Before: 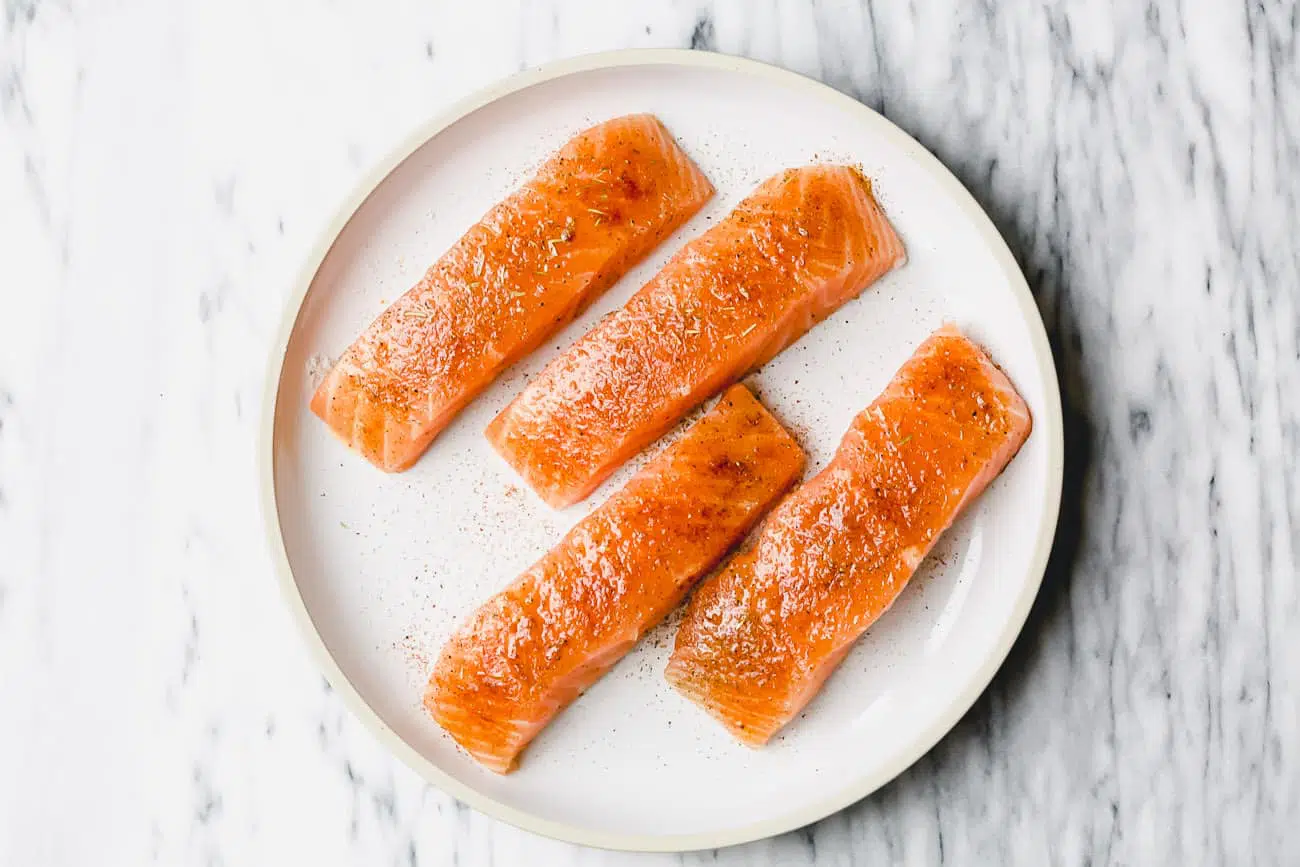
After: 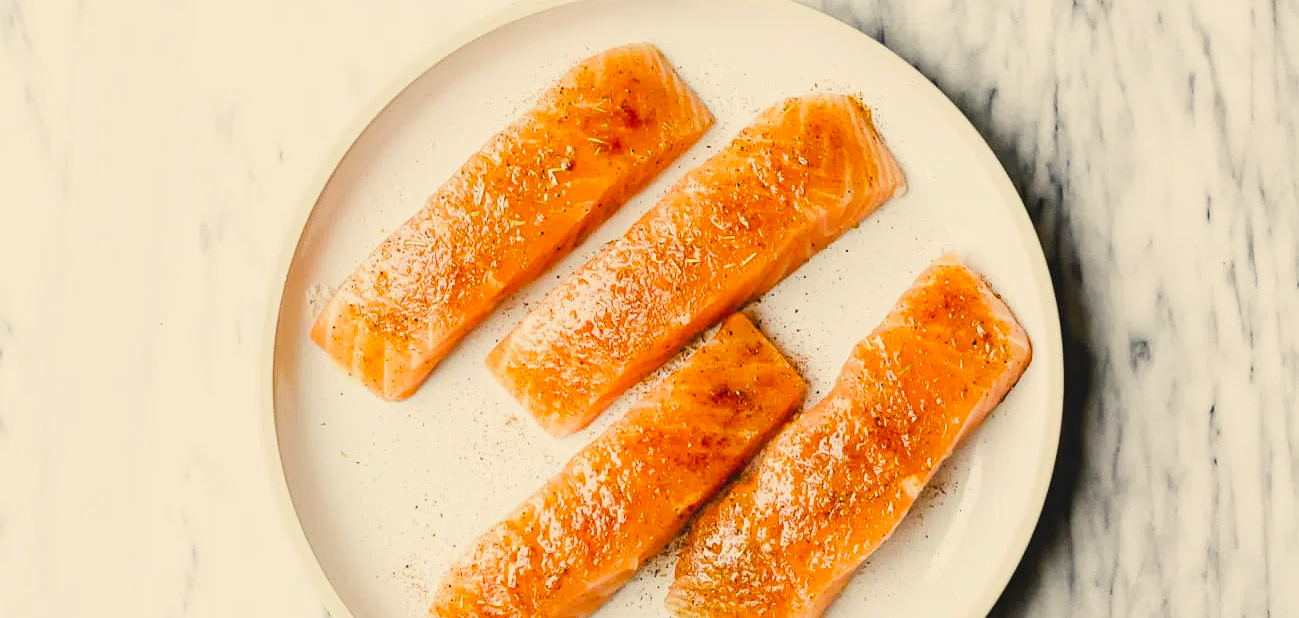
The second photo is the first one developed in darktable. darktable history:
crop and rotate: top 8.414%, bottom 20.233%
color correction: highlights a* 1.34, highlights b* 17.75
tone curve: curves: ch0 [(0, 0.013) (0.036, 0.045) (0.274, 0.286) (0.566, 0.623) (0.794, 0.827) (1, 0.953)]; ch1 [(0, 0) (0.389, 0.403) (0.462, 0.48) (0.499, 0.5) (0.524, 0.527) (0.57, 0.599) (0.626, 0.65) (0.761, 0.781) (1, 1)]; ch2 [(0, 0) (0.464, 0.478) (0.5, 0.501) (0.533, 0.542) (0.599, 0.613) (0.704, 0.731) (1, 1)], preserve colors none
